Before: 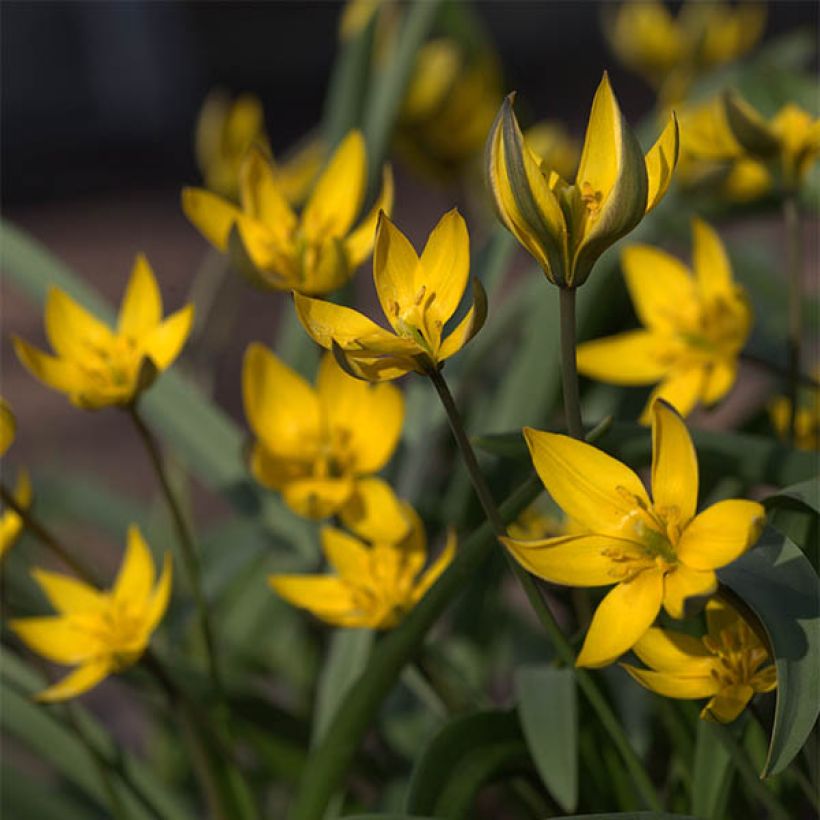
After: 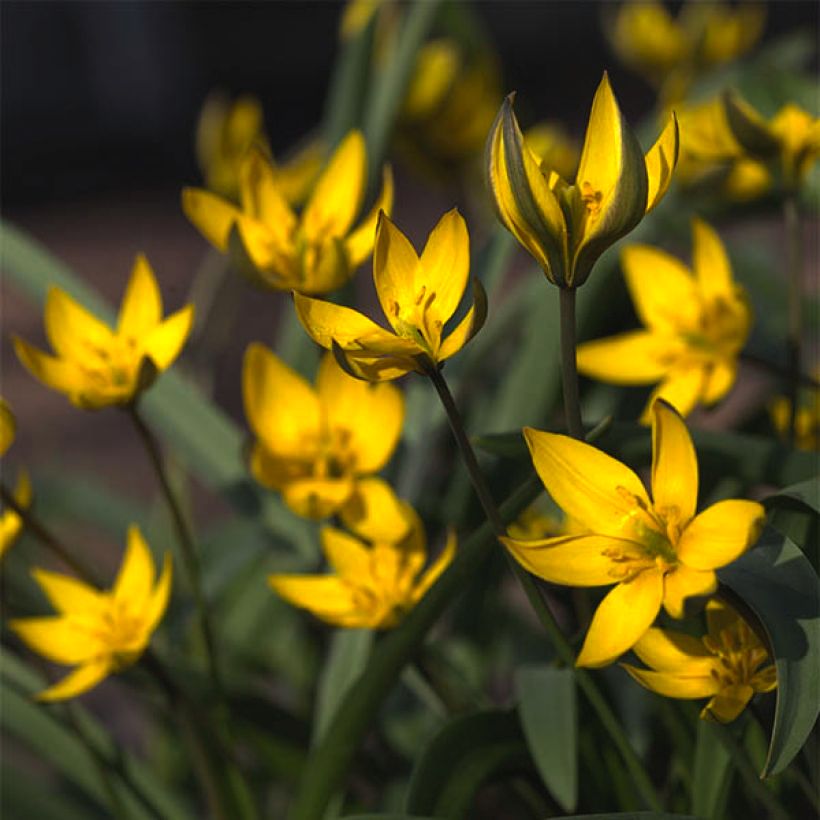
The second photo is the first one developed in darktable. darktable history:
levels: levels [0.044, 0.475, 0.791]
contrast brightness saturation: contrast -0.2, saturation 0.189
